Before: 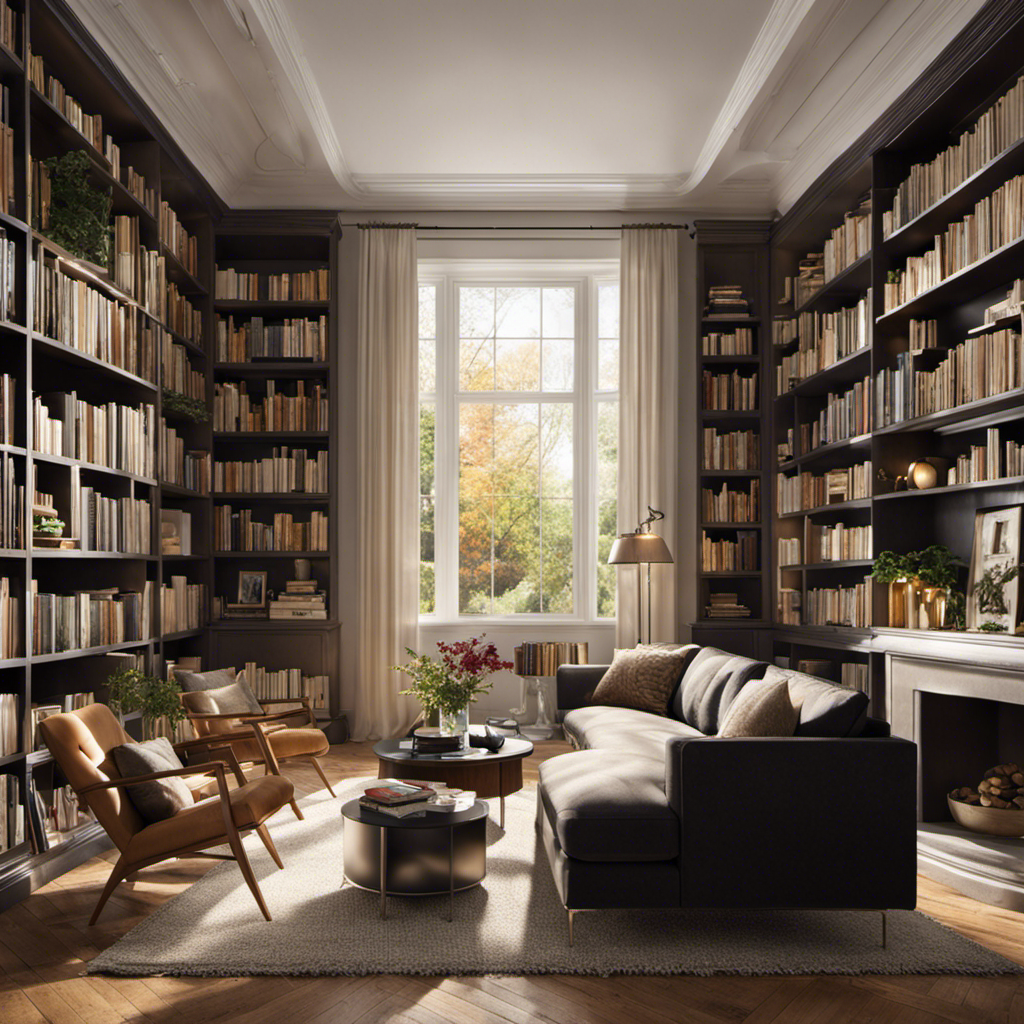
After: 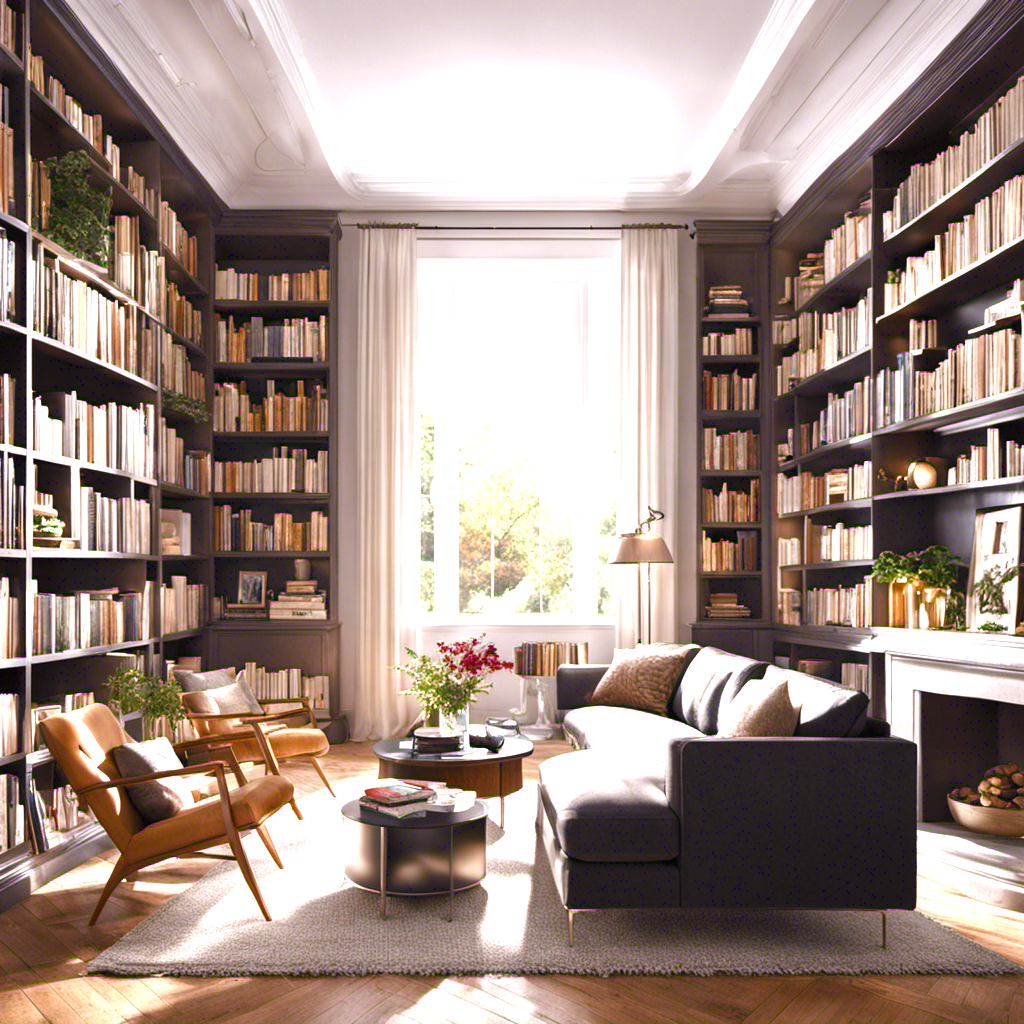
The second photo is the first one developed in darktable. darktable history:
white balance: red 1.004, blue 1.096
color balance rgb: perceptual saturation grading › global saturation 20%, perceptual saturation grading › highlights -50%, perceptual saturation grading › shadows 30%, perceptual brilliance grading › global brilliance 10%, perceptual brilliance grading › shadows 15%
exposure: black level correction 0, exposure 1 EV, compensate exposure bias true, compensate highlight preservation false
